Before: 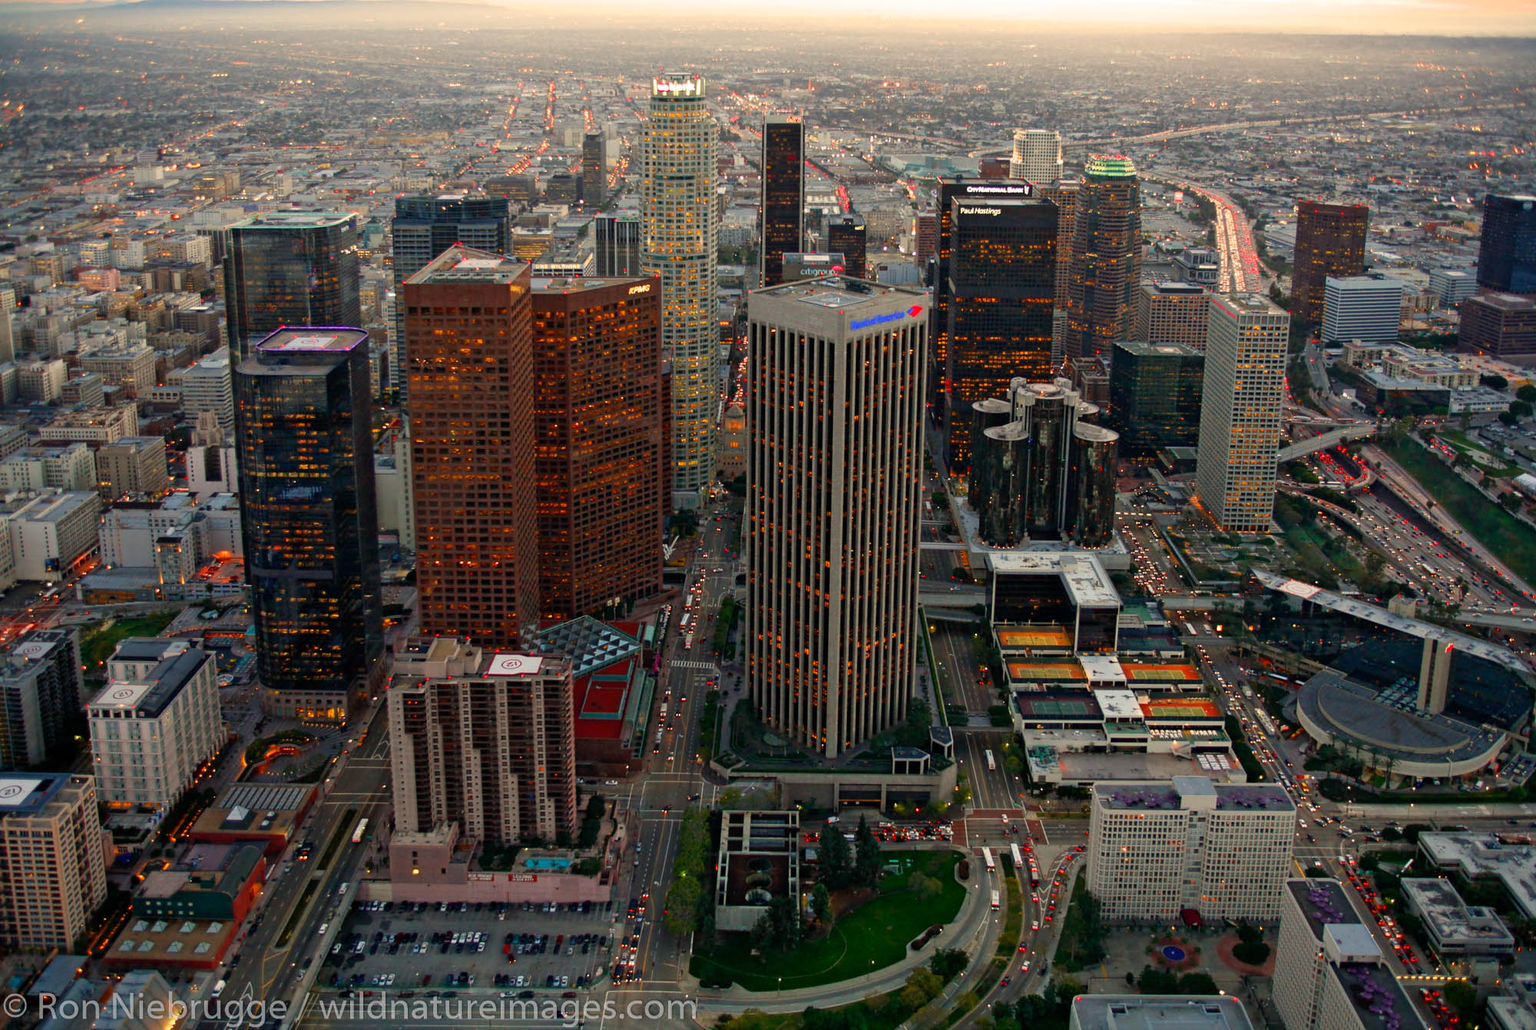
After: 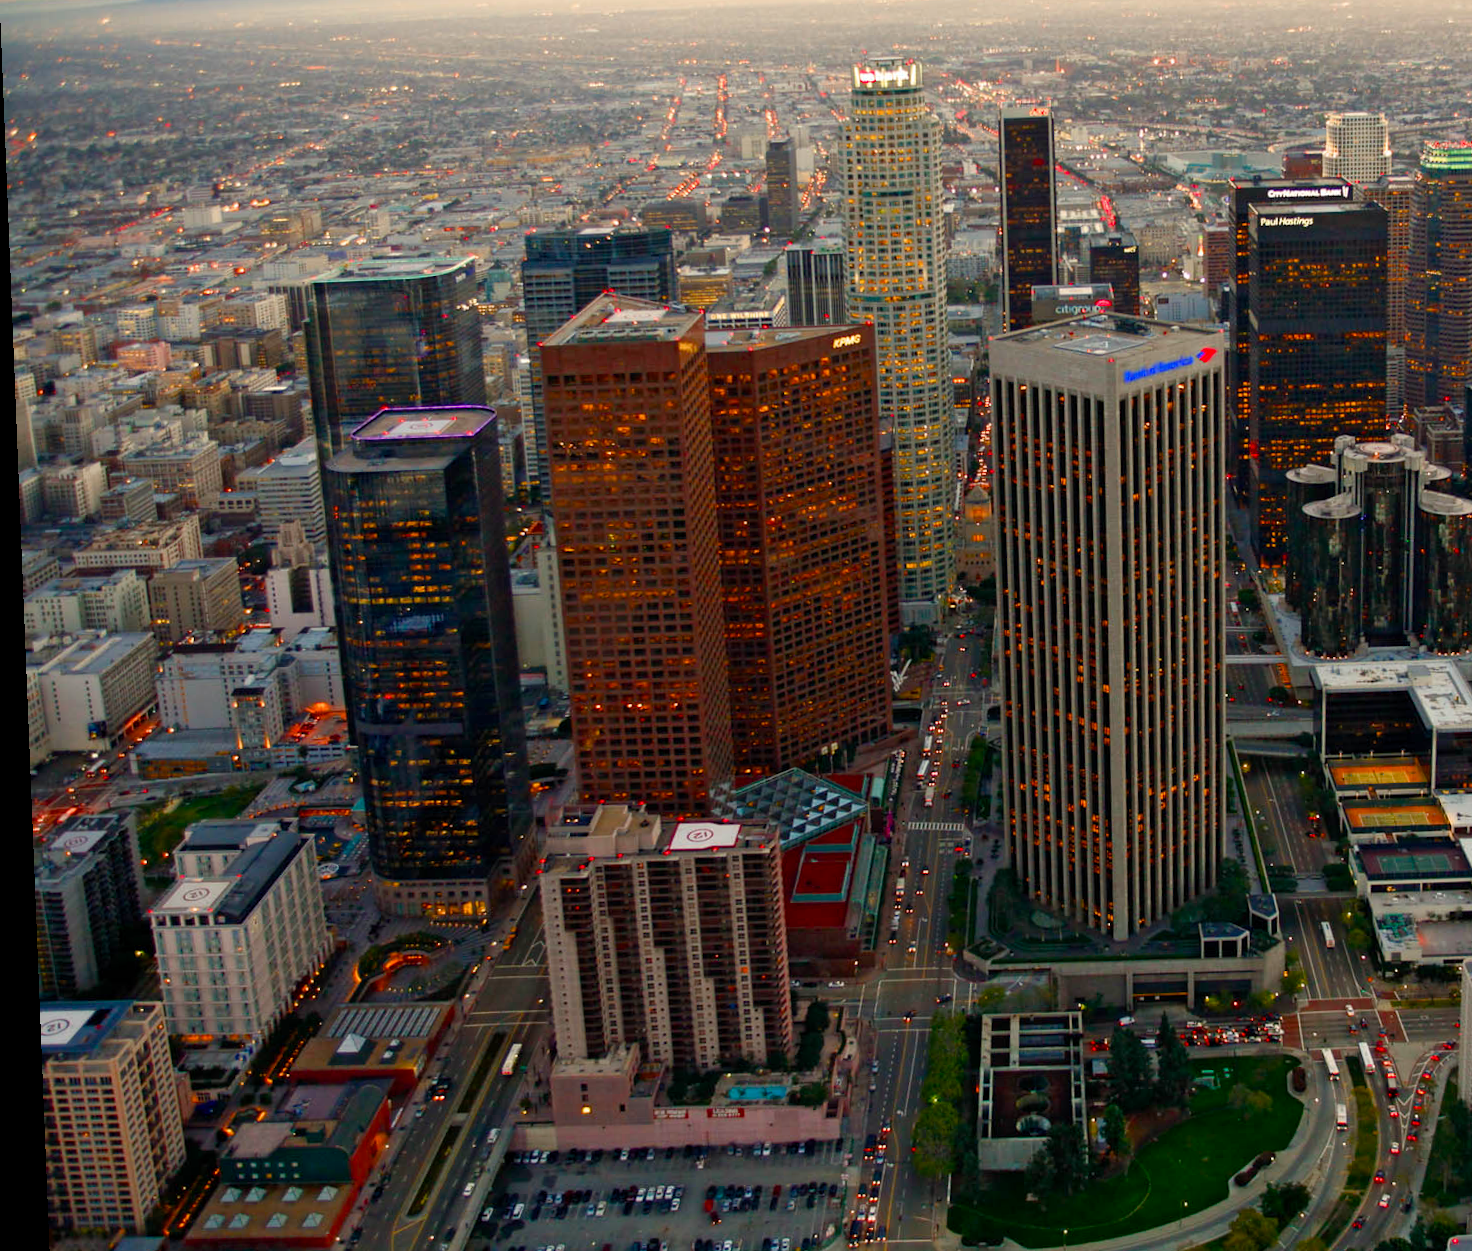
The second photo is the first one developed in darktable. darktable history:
crop: top 5.803%, right 27.864%, bottom 5.804%
rotate and perspective: rotation -2.29°, automatic cropping off
color balance rgb: perceptual saturation grading › global saturation 20%, perceptual saturation grading › highlights -25%, perceptual saturation grading › shadows 25%
